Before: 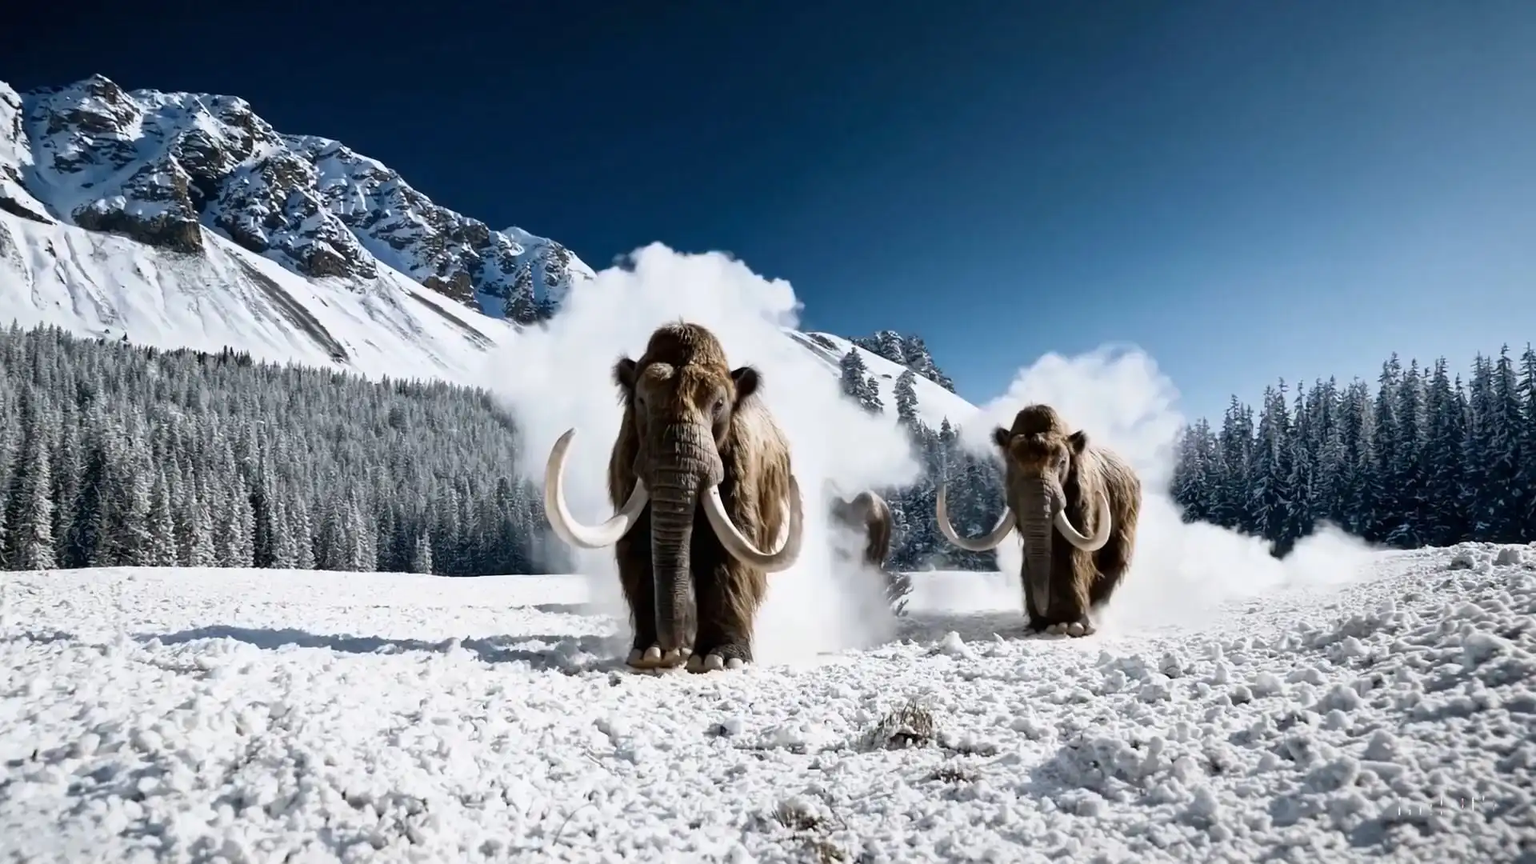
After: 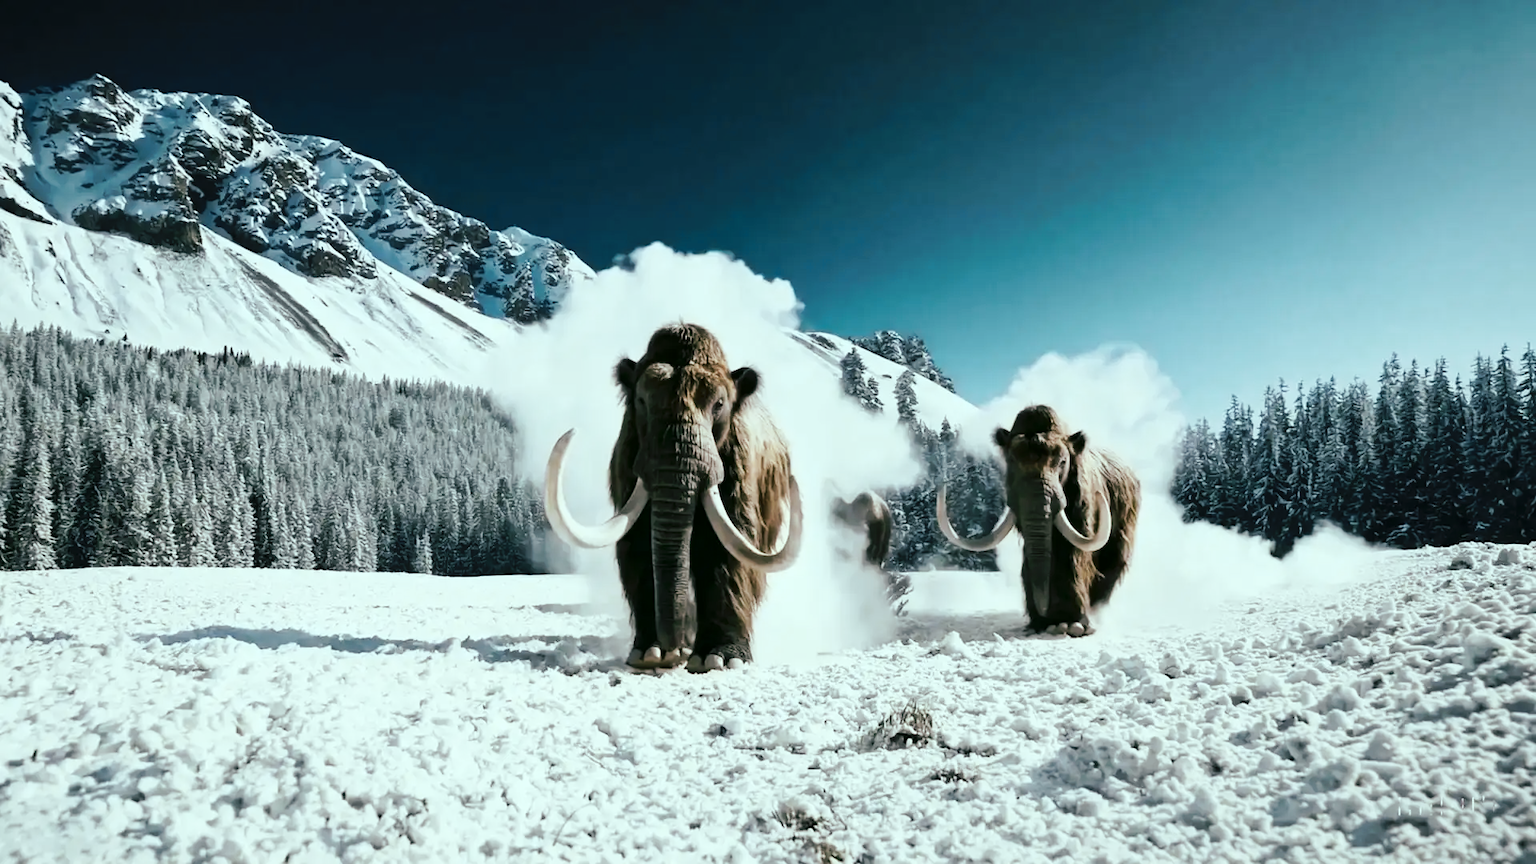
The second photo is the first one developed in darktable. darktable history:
tone curve: curves: ch0 [(0, 0) (0.003, 0.005) (0.011, 0.013) (0.025, 0.027) (0.044, 0.044) (0.069, 0.06) (0.1, 0.081) (0.136, 0.114) (0.177, 0.16) (0.224, 0.211) (0.277, 0.277) (0.335, 0.354) (0.399, 0.435) (0.468, 0.538) (0.543, 0.626) (0.623, 0.708) (0.709, 0.789) (0.801, 0.867) (0.898, 0.935) (1, 1)], preserve colors none
color look up table: target L [93.99, 89.76, 87.14, 89.42, 63.07, 65.21, 65.9, 52.37, 49.99, 41.54, 45.46, 34.59, 25.97, 10.94, 200.47, 95.21, 74.57, 81.28, 63.68, 55.73, 60.73, 59.74, 45.67, 44.67, 42.25, 35.49, 14.82, 89.21, 82.59, 81.43, 72.99, 78.55, 74.8, 57.63, 51.93, 65.58, 55.29, 50.66, 34.08, 38.61, 30.88, 11.97, 12.05, 1.57, 91.55, 88.26, 68.82, 51.76, 36.99], target a [-28.44, -34.67, -41.27, -50.47, -57.59, -57.64, -38.59, -7.956, -12.65, -33.34, -32.41, -7.784, -25.78, -14.8, 0, -10.8, 2.22, 8.79, 35.7, 11.9, 24.25, 8.963, 59.43, 54.52, 8.282, 41.69, 21.04, -0.346, -11.35, 16.15, 28.24, 3.341, 18.07, 18.44, 4.269, -12.63, 41.73, -18.22, -4.106, 13.67, 19.05, 3.217, 7.815, -1.013, -40.03, -23.42, -42.53, -30.5, -16.87], target b [89.41, 32.27, 62.82, 14.3, 55.66, 32.87, 10.59, 47.89, 27.5, 34.96, 15.66, 34.65, 21.27, 13.72, 0, 1.911, 56.37, 6.862, 17.61, 52.19, 33.77, 5.387, 10.66, 43.03, 19.97, 20.9, 21.47, -12.43, -19.76, -21.11, -8.401, -27.5, -30.78, -9.5, -25.4, -42.98, -33.92, -30.03, 0.504, -55.71, -16.29, -9.67, -28.77, -2.464, -6.539, -13.2, -20.04, -2.277, -11.86], num patches 49
